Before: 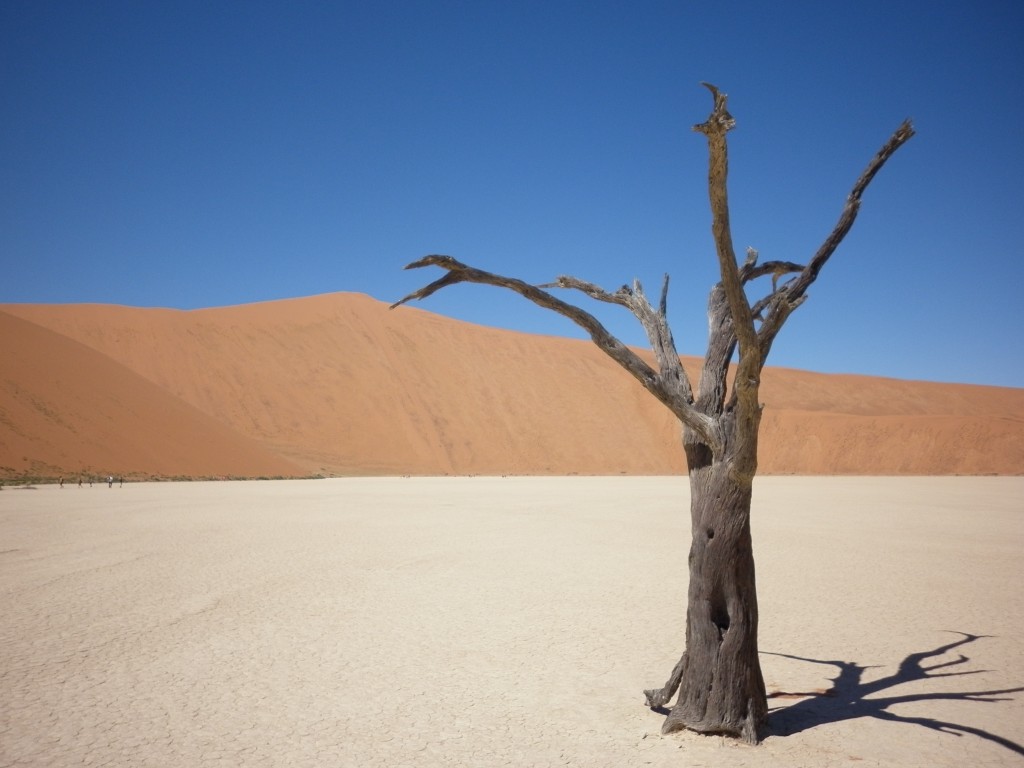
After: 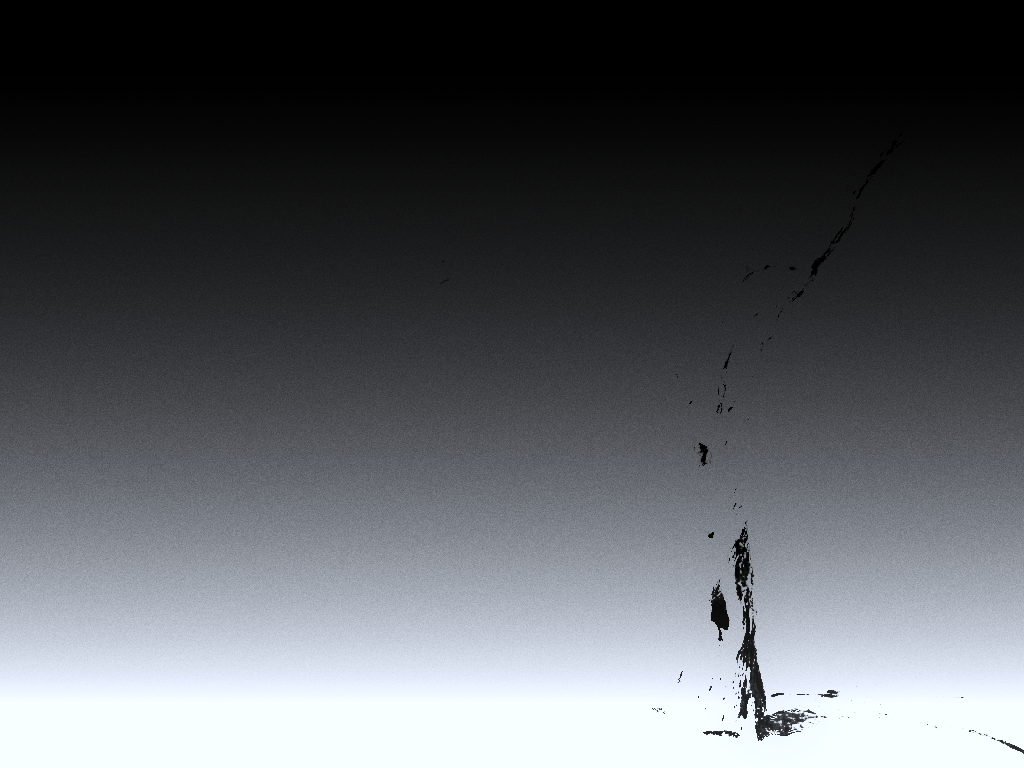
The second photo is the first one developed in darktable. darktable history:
monochrome: a 1.94, b -0.638
color correction "1": highlights a* -0.772, highlights b* -8.92
graduated density: density -3.9 EV
grain: on, module defaults
exposure: black level correction 0.1, exposure 3 EV
levels: mode automatic, black 8.58%, gray 59.42%, levels [0, 0.445, 1]
tone curve: color space Lab, linked channels
white balance: red 8, blue 8
highlight reconstruction: method clip highlights, clipping threshold 0
contrast brightness saturation: contrast -0.99, brightness -0.17, saturation 0.75 | blend: blend mode normal, opacity 100%; mask: uniform (no mask)
